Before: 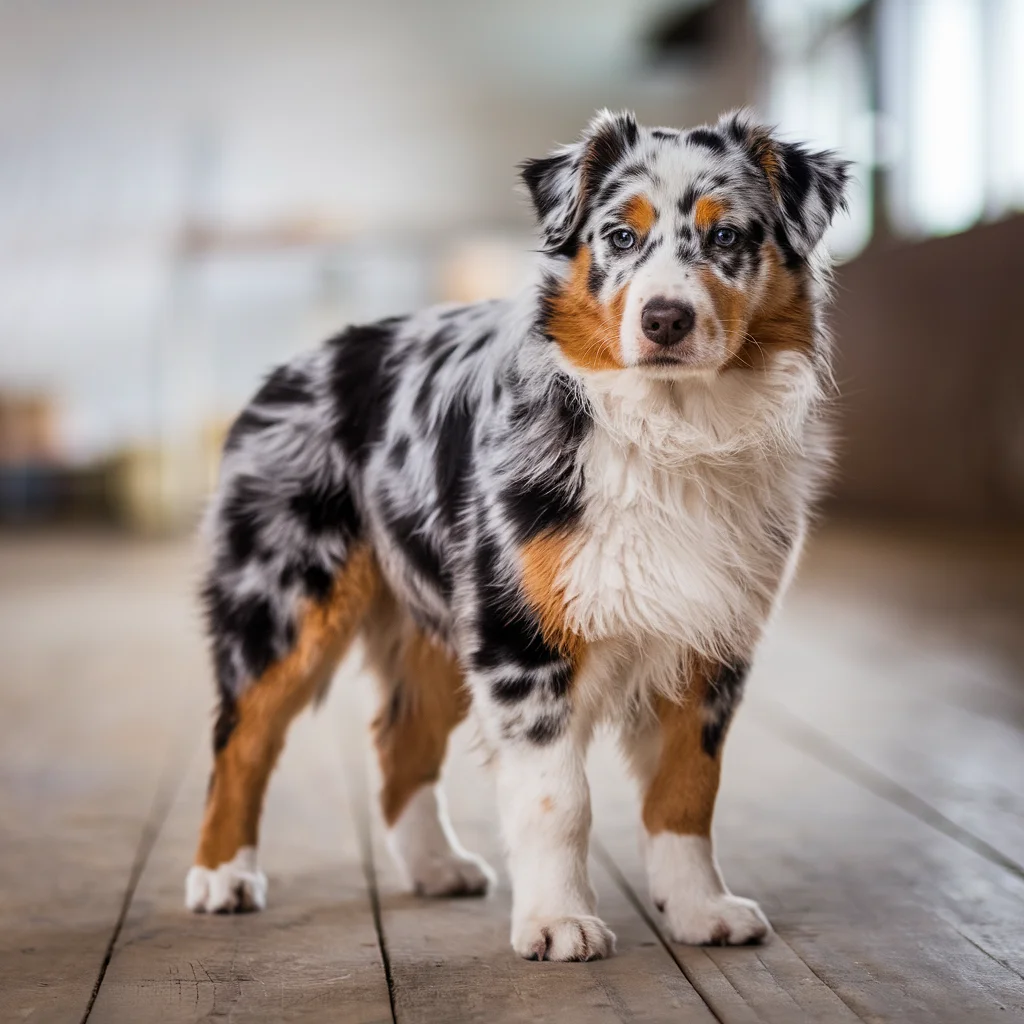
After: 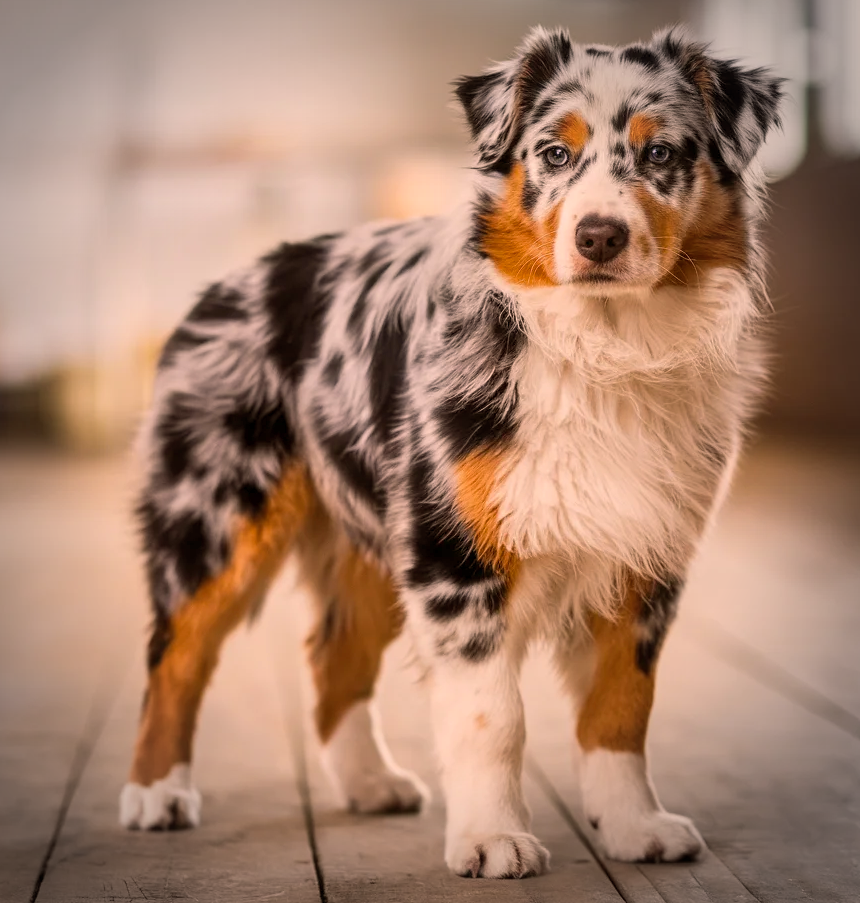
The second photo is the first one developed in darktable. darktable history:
crop: left 6.446%, top 8.188%, right 9.538%, bottom 3.548%
color balance rgb: shadows lift › luminance -5%, shadows lift › chroma 1.1%, shadows lift › hue 219°, power › luminance 10%, power › chroma 2.83%, power › hue 60°, highlights gain › chroma 4.52%, highlights gain › hue 33.33°, saturation formula JzAzBz (2021)
vignetting: fall-off start 71.74%
